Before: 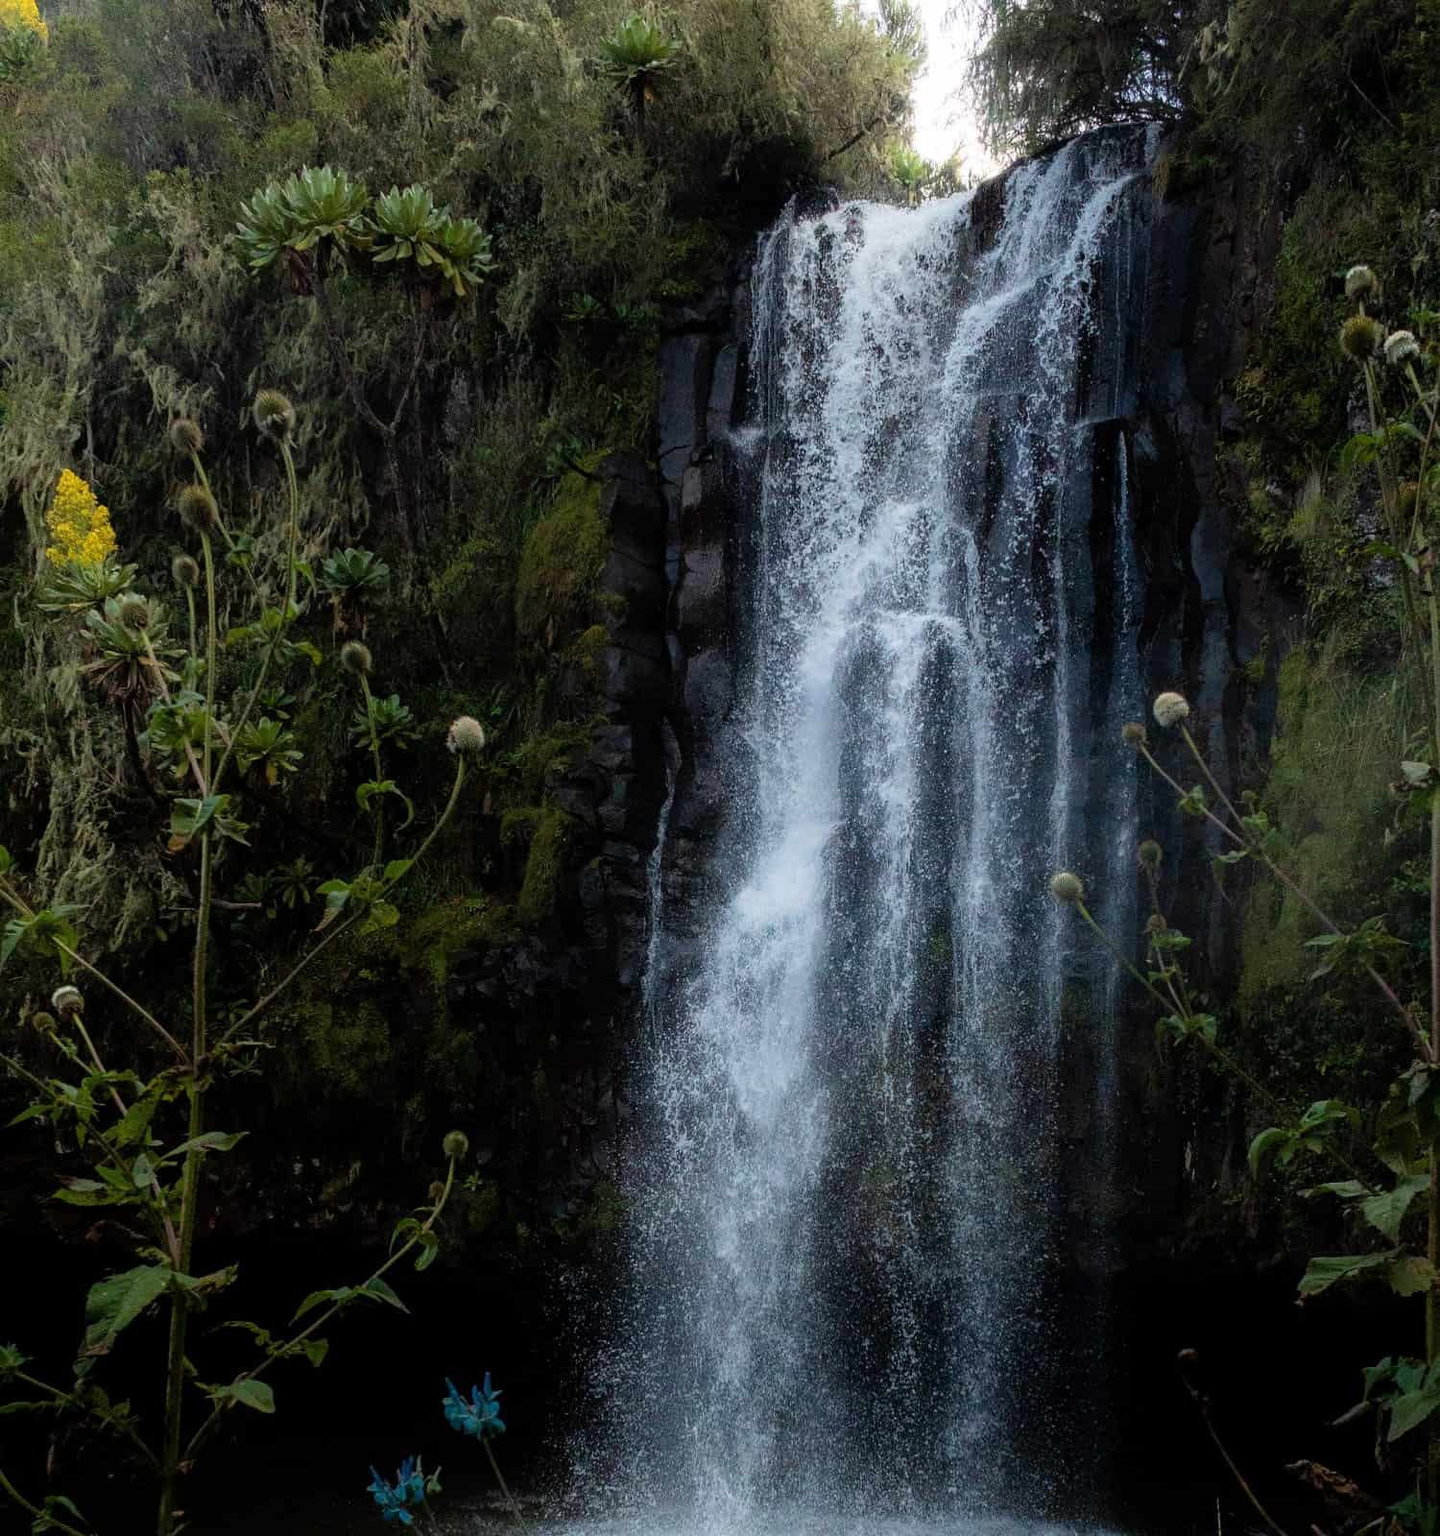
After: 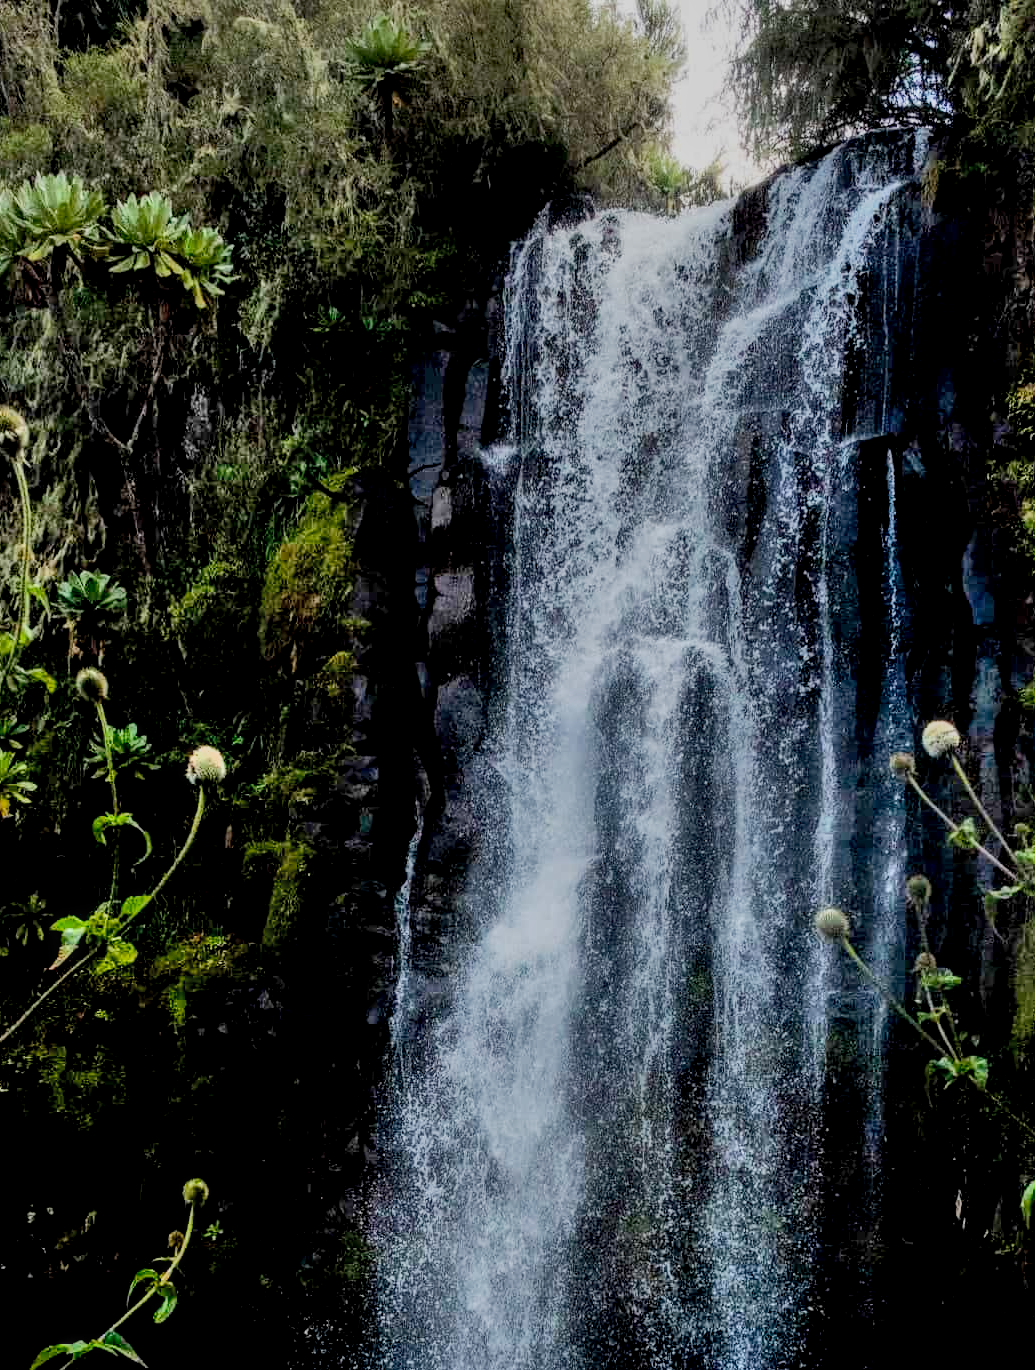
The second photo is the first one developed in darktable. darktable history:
local contrast: on, module defaults
base curve: curves: ch0 [(0, 0) (0.262, 0.32) (0.722, 0.705) (1, 1)], preserve colors none
crop: left 18.629%, right 12.306%, bottom 14.357%
shadows and highlights: shadows 60.41, highlights color adjustment 41.42%, soften with gaussian
exposure: black level correction 0.009, exposure -0.639 EV, compensate highlight preservation false
